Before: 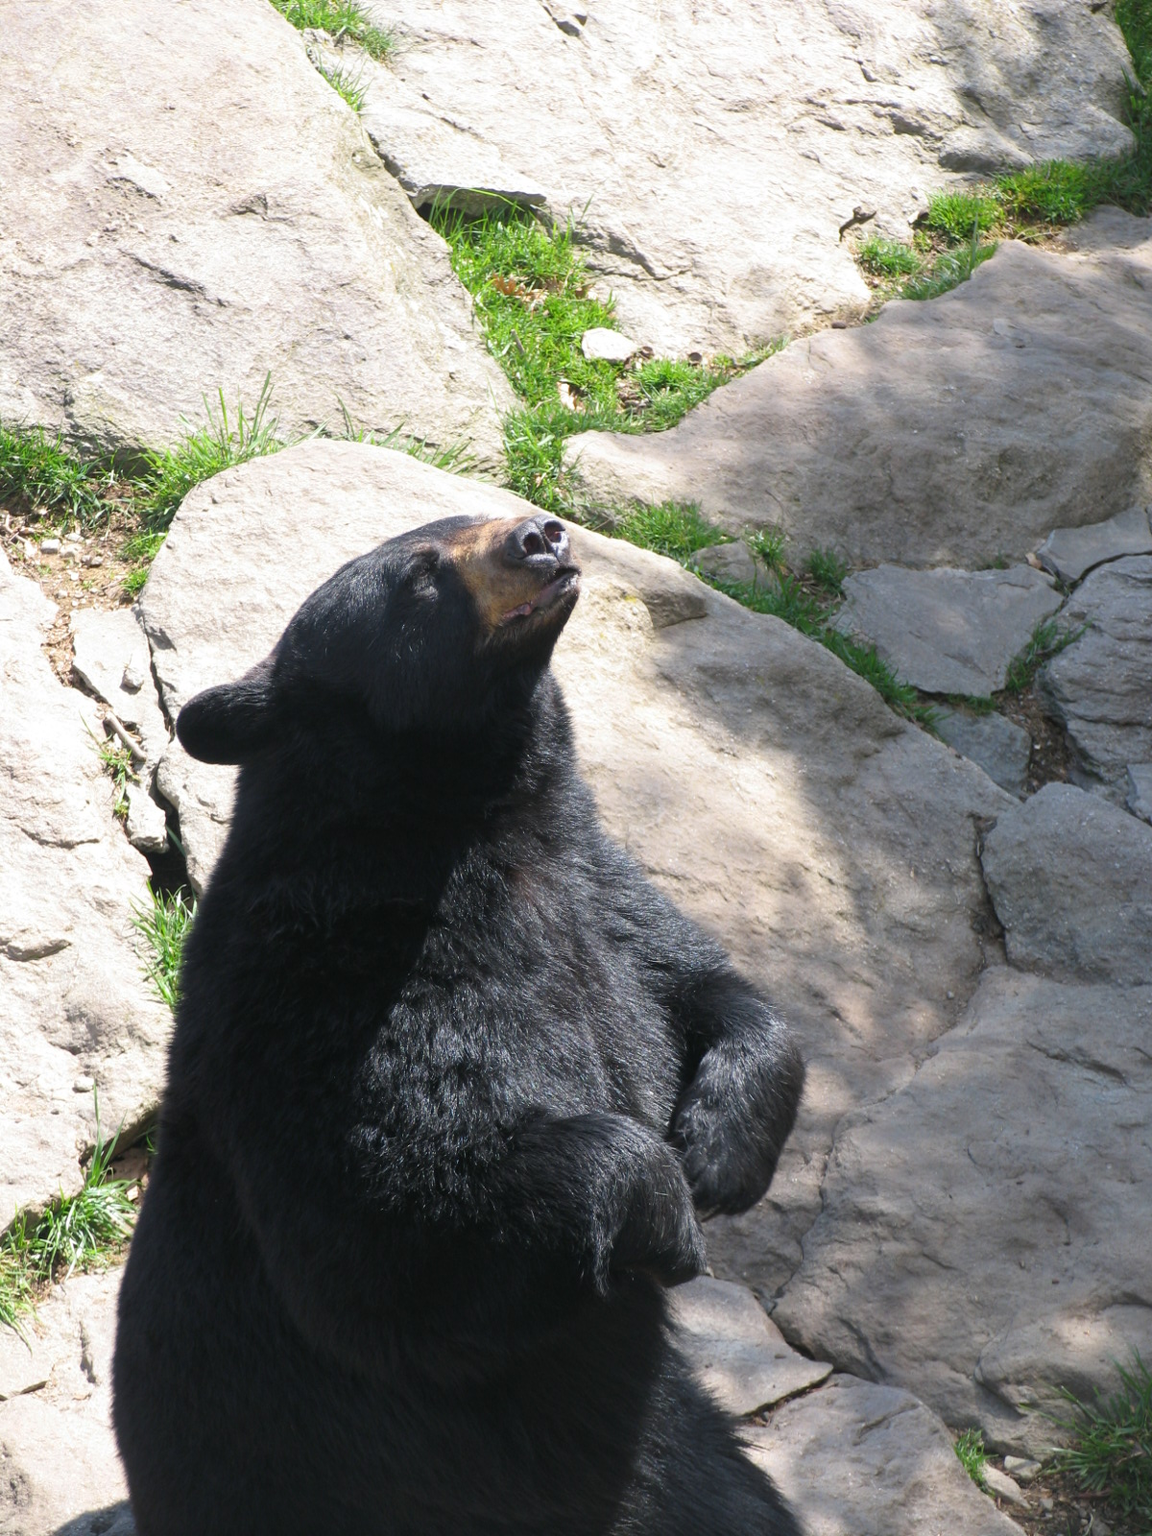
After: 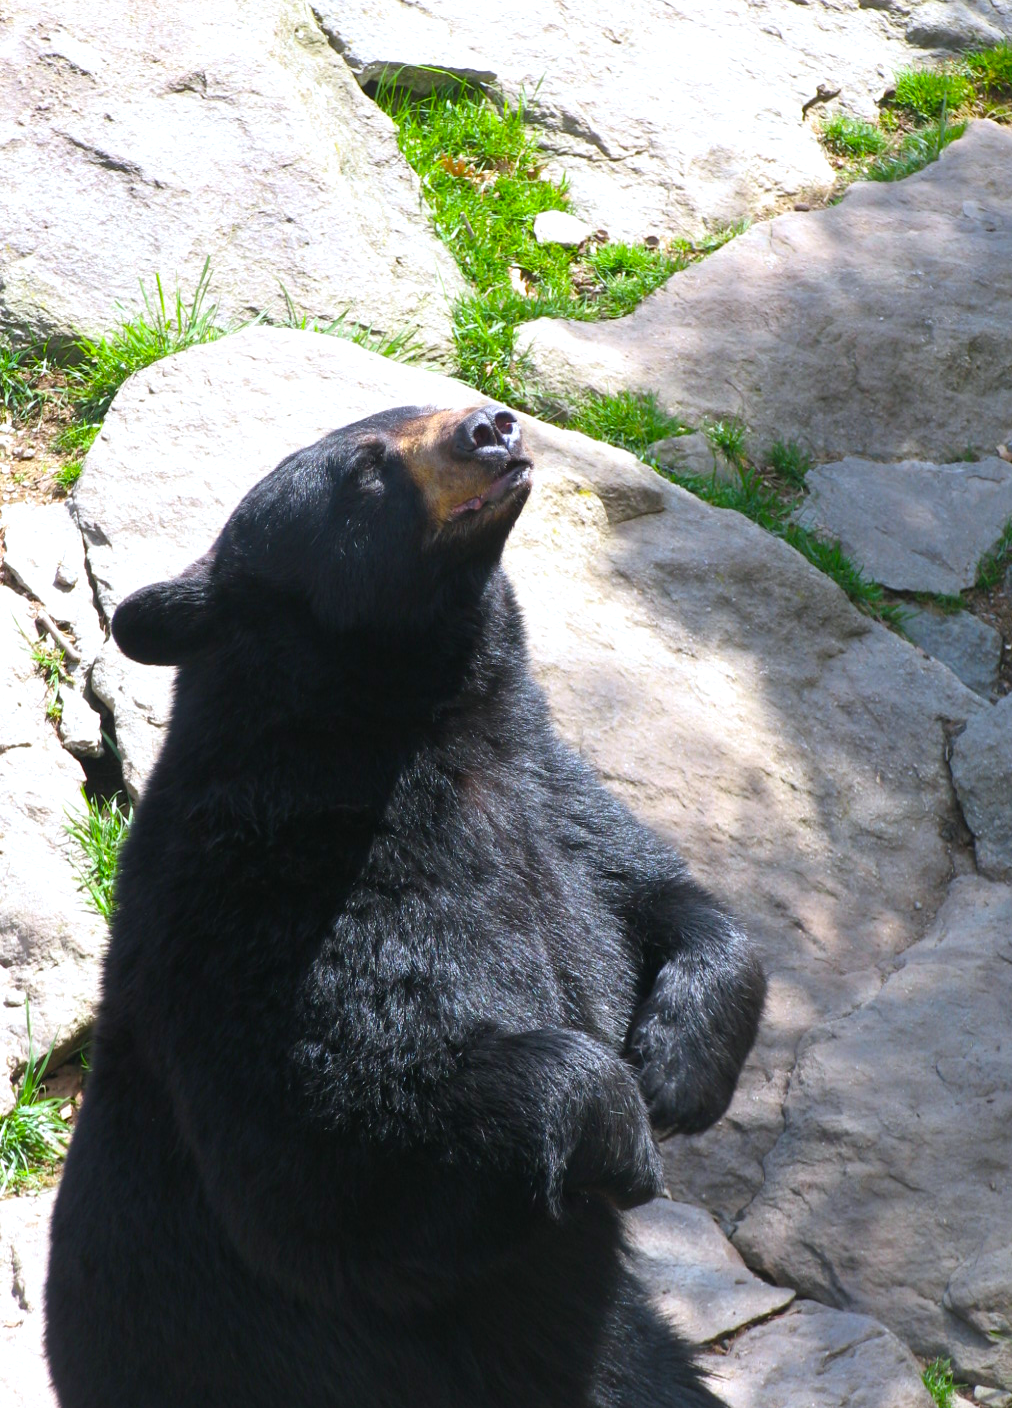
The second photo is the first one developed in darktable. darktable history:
crop: left 6.041%, top 8.237%, right 9.548%, bottom 3.741%
color balance rgb: highlights gain › luminance 17.11%, highlights gain › chroma 2.854%, highlights gain › hue 258.05°, perceptual saturation grading › global saturation 30.149%, global vibrance 20%
